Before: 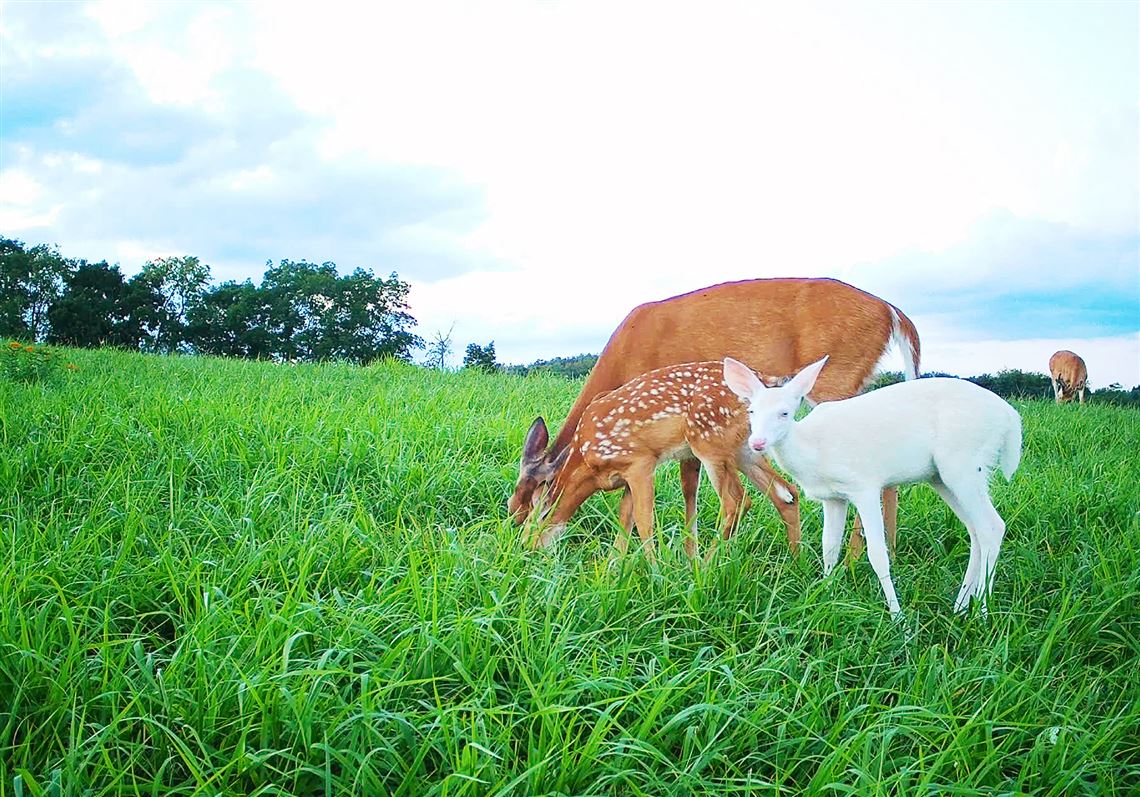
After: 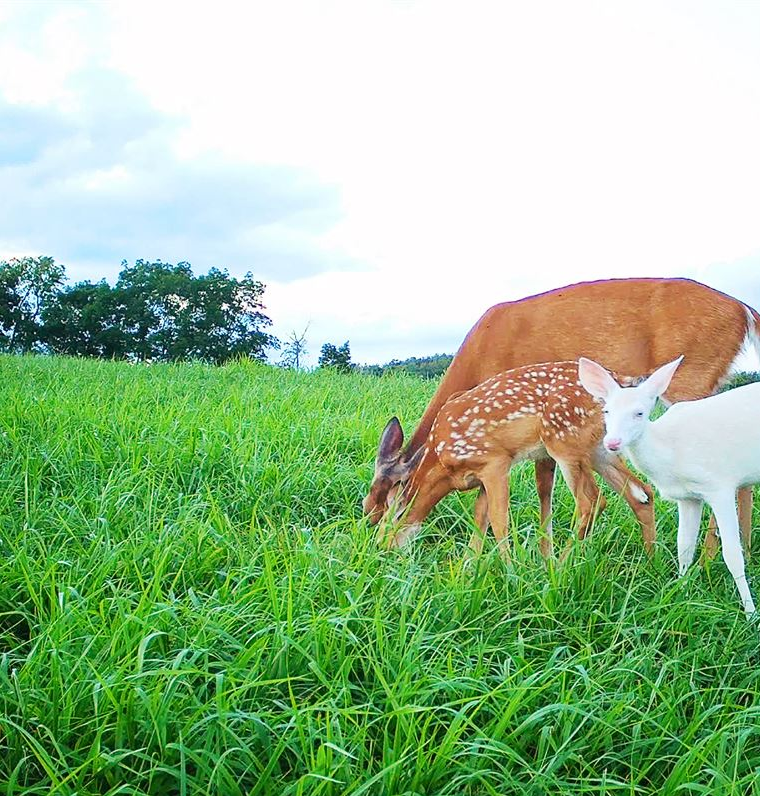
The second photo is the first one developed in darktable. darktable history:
crop and rotate: left 12.801%, right 20.529%
